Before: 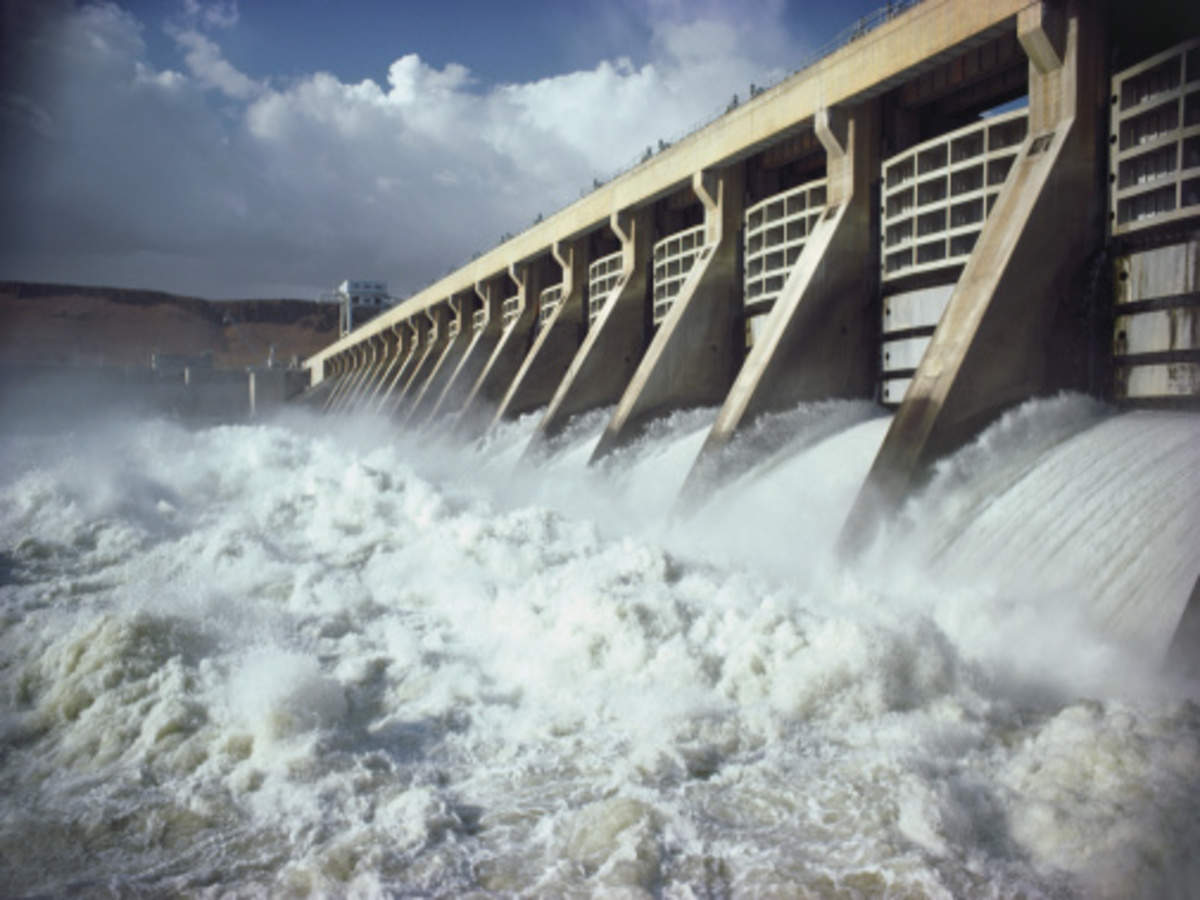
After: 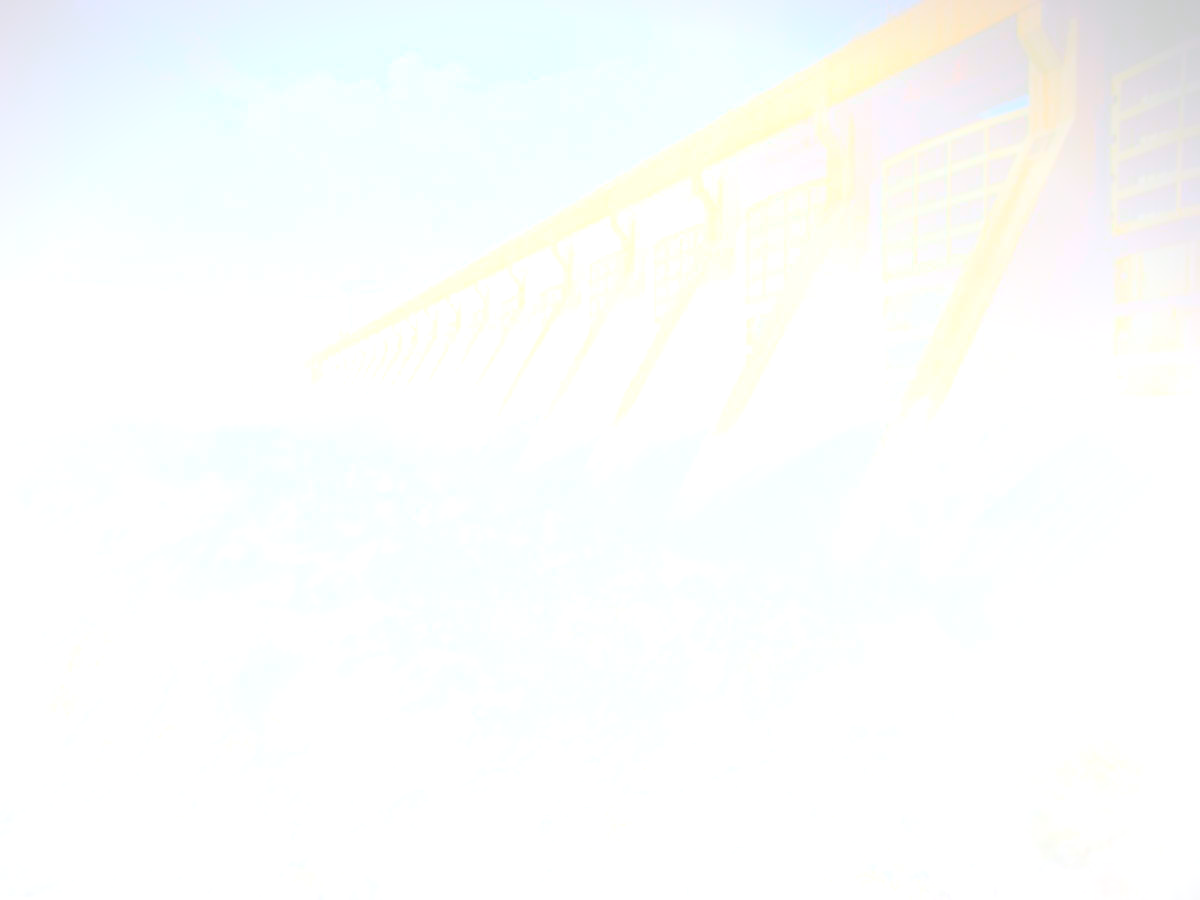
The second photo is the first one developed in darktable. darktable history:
vignetting: fall-off start 100%, brightness -0.282, width/height ratio 1.31
bloom: size 85%, threshold 5%, strength 85%
